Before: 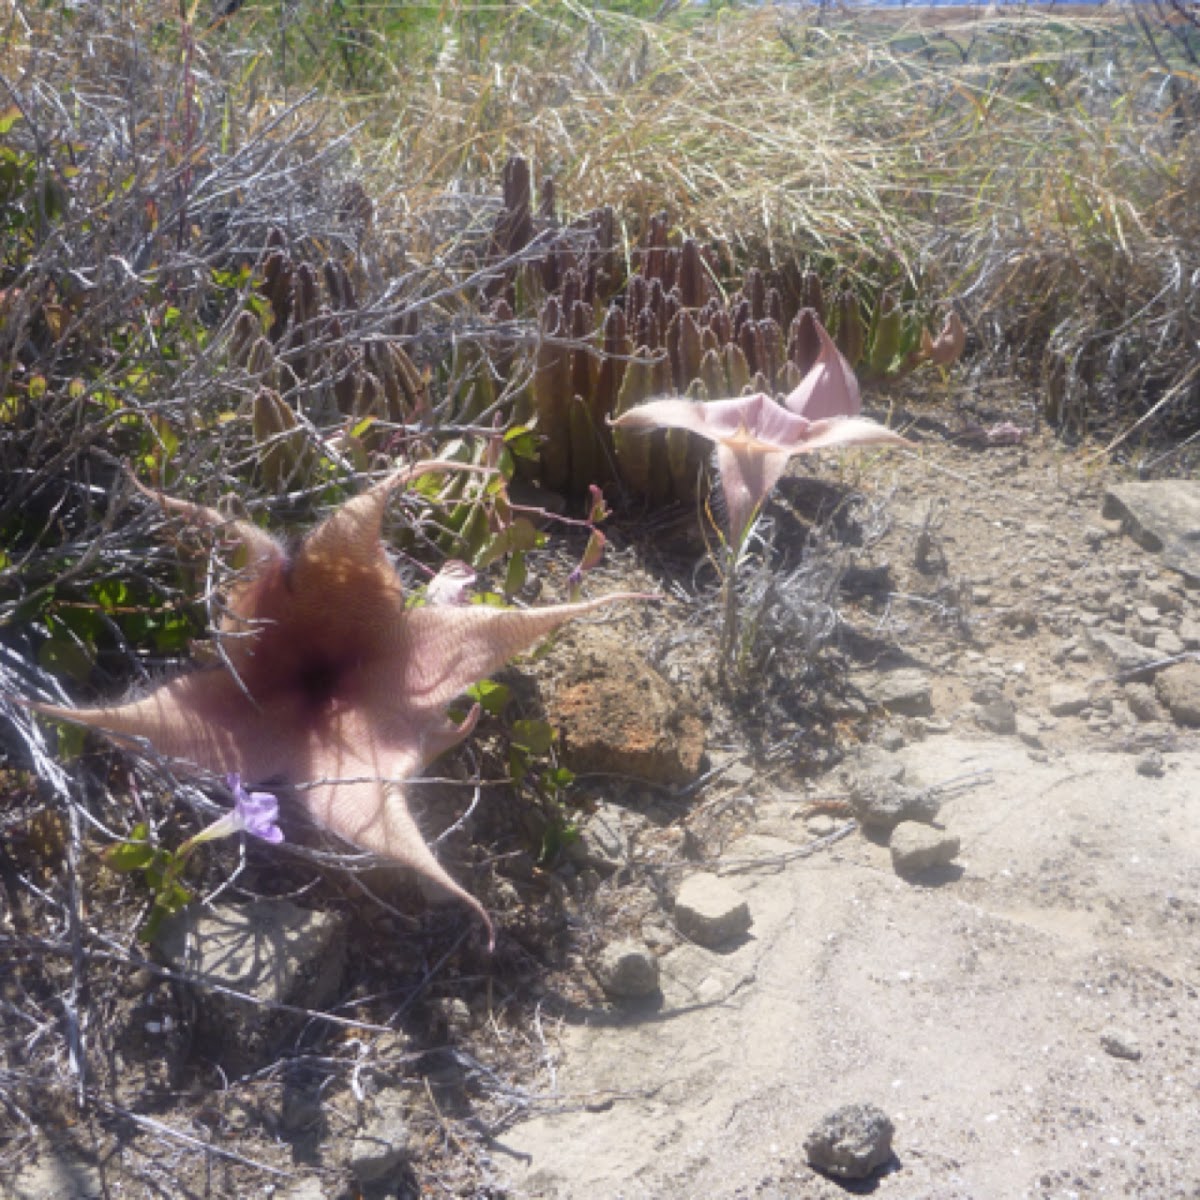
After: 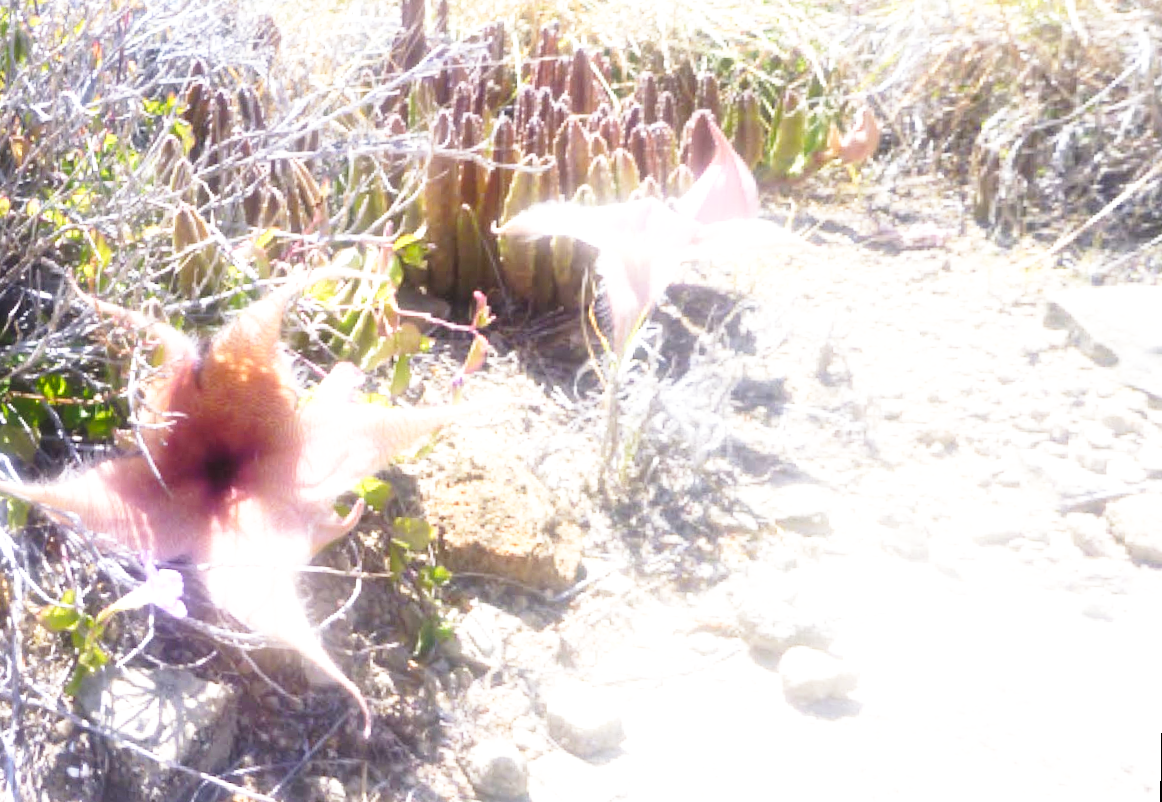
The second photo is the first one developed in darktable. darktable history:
crop and rotate: left 1.814%, top 12.818%, right 0.25%, bottom 9.225%
rotate and perspective: rotation 1.69°, lens shift (vertical) -0.023, lens shift (horizontal) -0.291, crop left 0.025, crop right 0.988, crop top 0.092, crop bottom 0.842
base curve: curves: ch0 [(0, 0) (0.026, 0.03) (0.109, 0.232) (0.351, 0.748) (0.669, 0.968) (1, 1)], preserve colors none
exposure: black level correction 0, exposure 1.2 EV, compensate exposure bias true, compensate highlight preservation false
